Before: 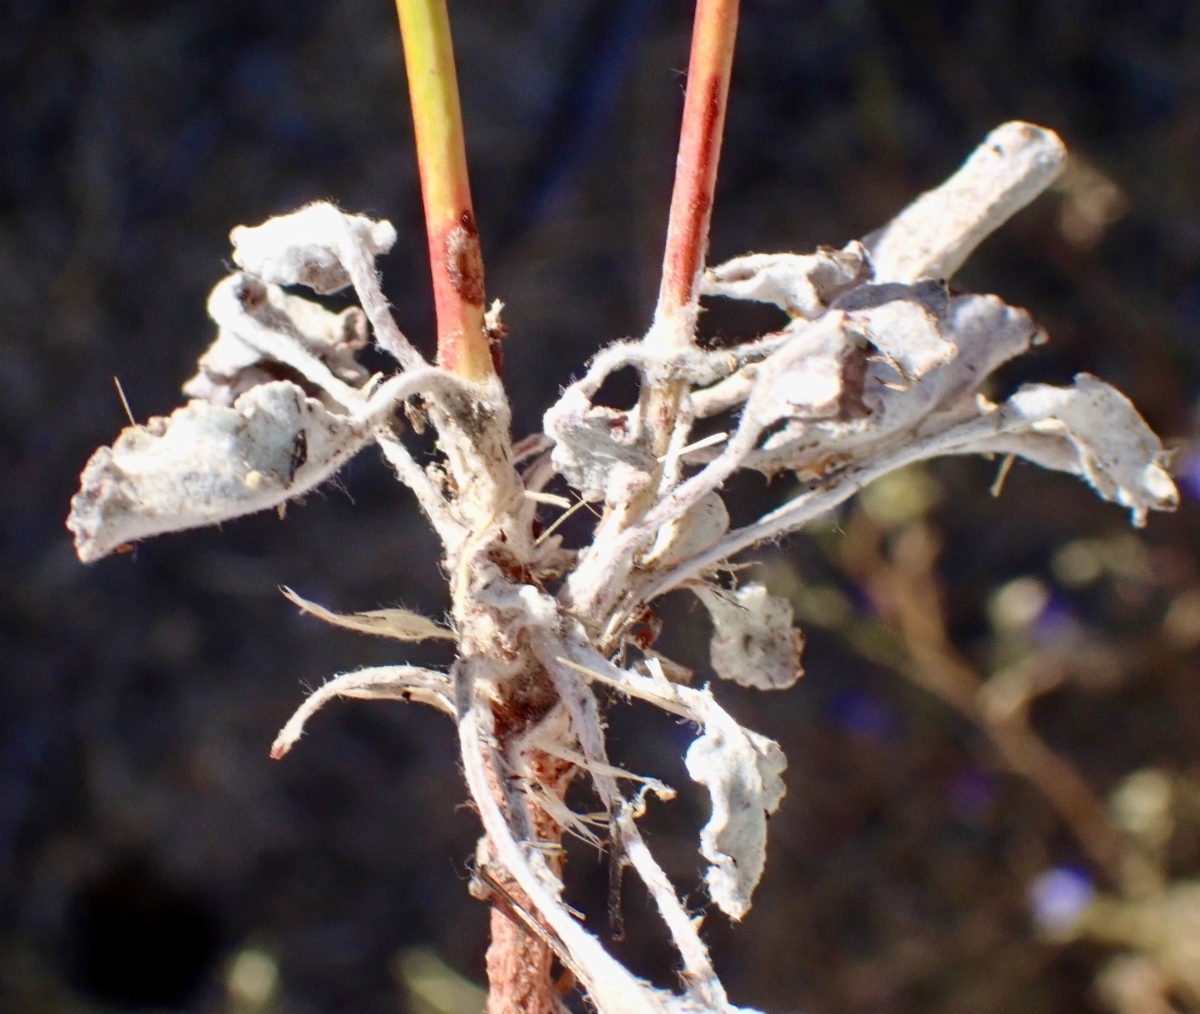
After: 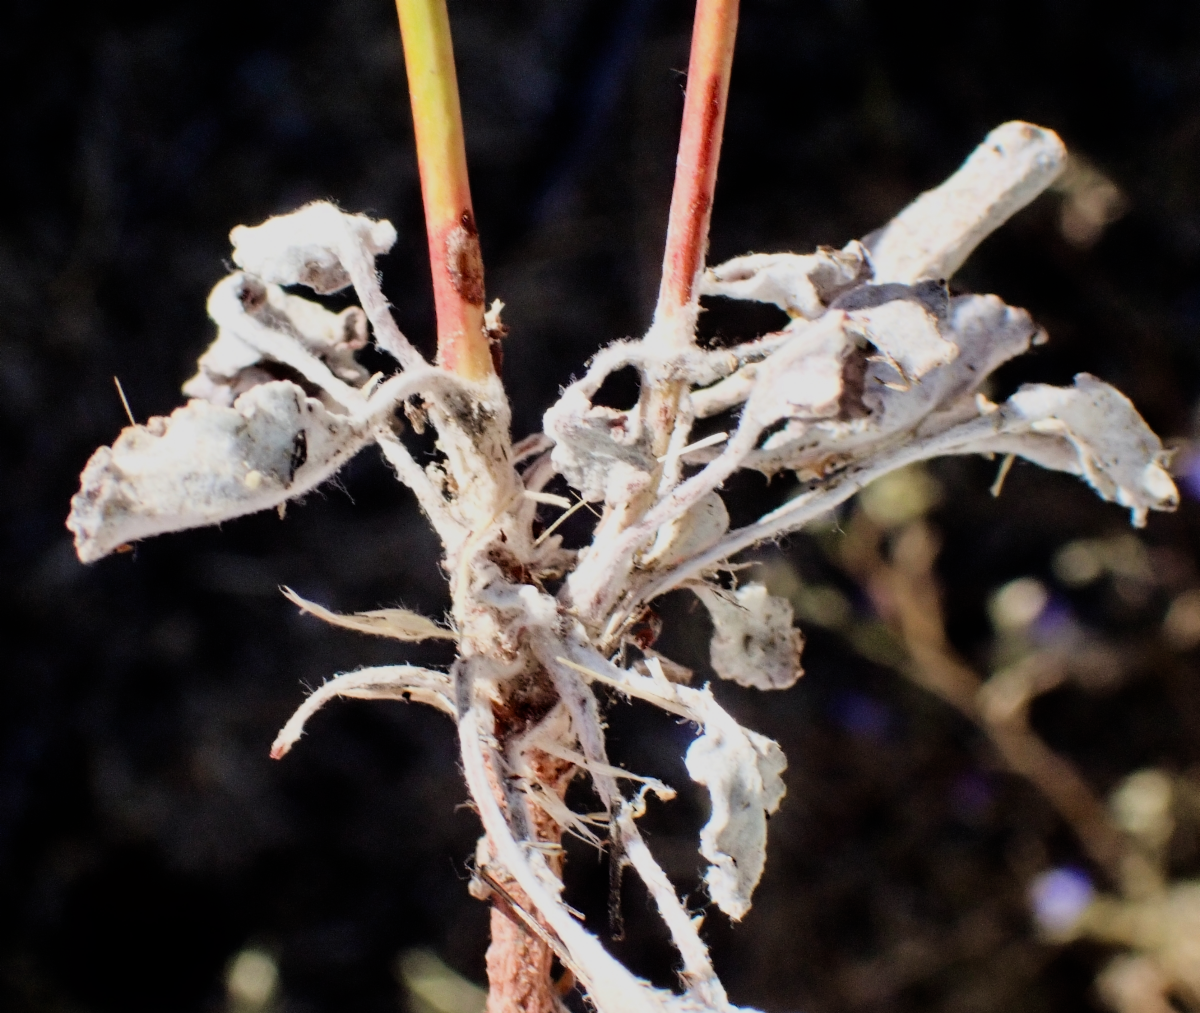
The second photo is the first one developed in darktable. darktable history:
filmic rgb: black relative exposure -7.49 EV, white relative exposure 4.99 EV, hardness 3.32, contrast 1.301, iterations of high-quality reconstruction 10
crop: bottom 0.072%
